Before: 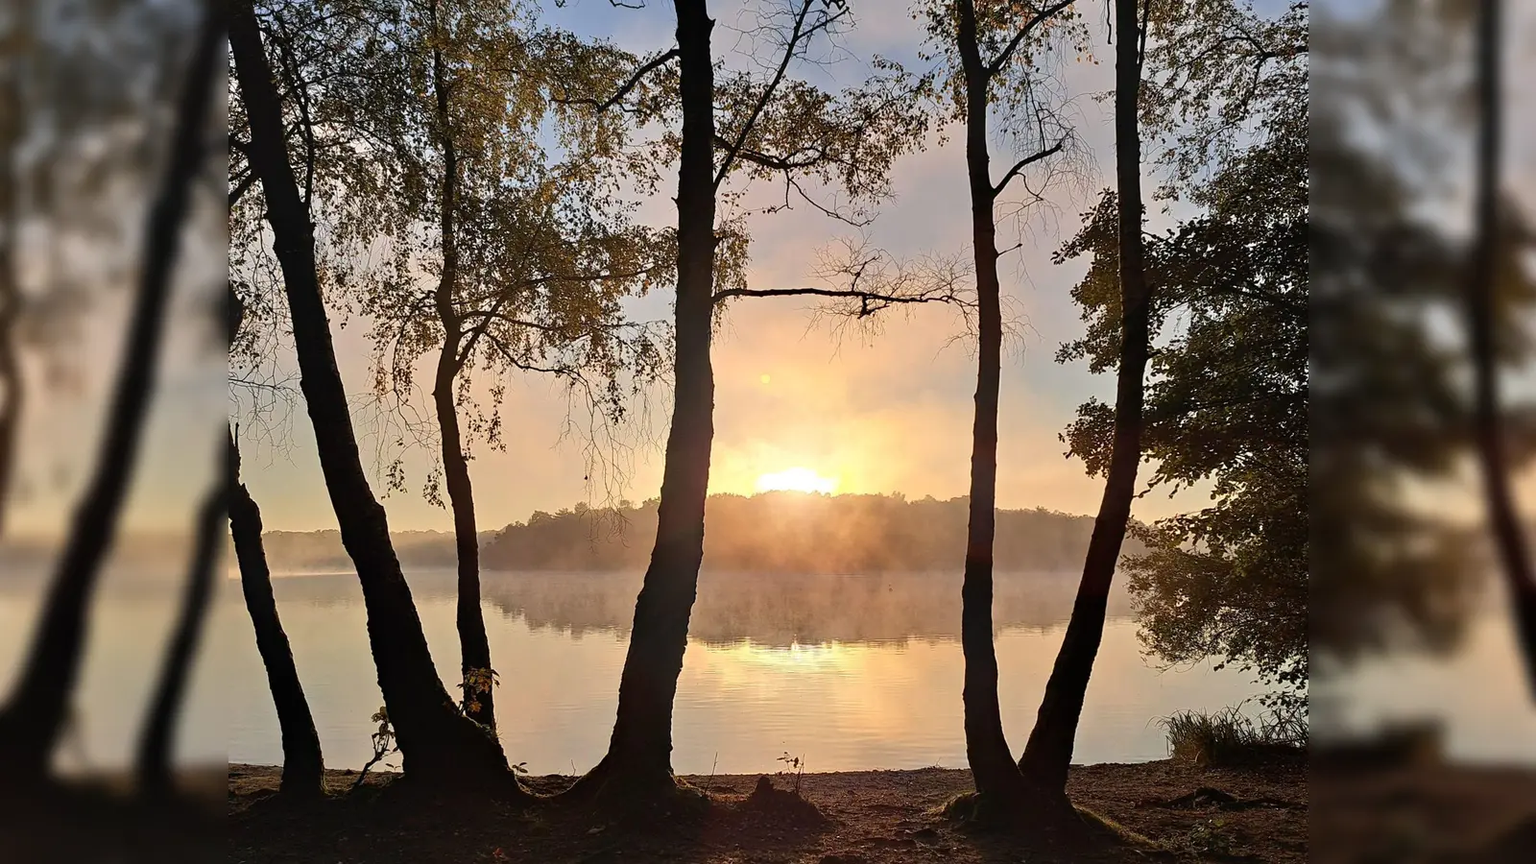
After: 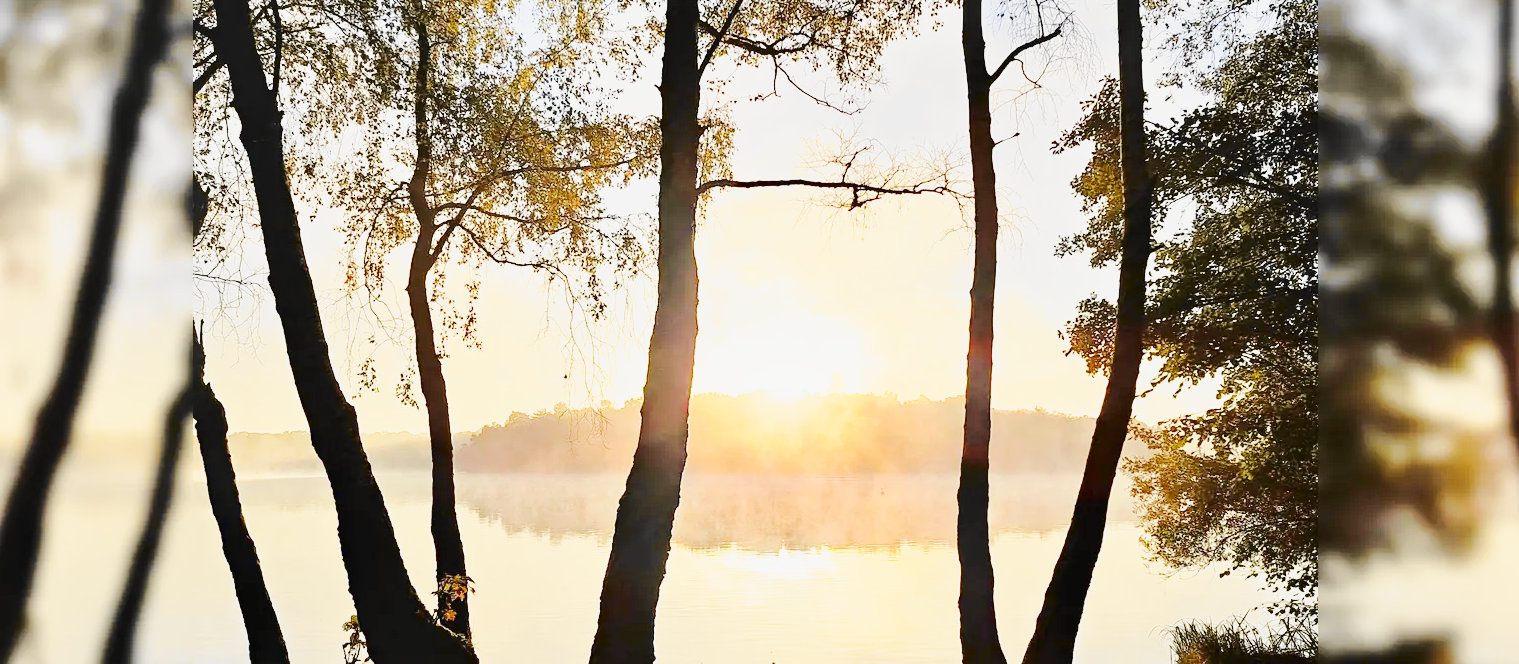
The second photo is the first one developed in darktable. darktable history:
base curve: curves: ch0 [(0, 0) (0.025, 0.046) (0.112, 0.277) (0.467, 0.74) (0.814, 0.929) (1, 0.942)], preserve colors none
exposure: black level correction 0, exposure 0.7 EV, compensate exposure bias true, compensate highlight preservation false
crop and rotate: left 2.903%, top 13.522%, right 2.136%, bottom 12.673%
tone curve: curves: ch0 [(0, 0.01) (0.097, 0.07) (0.204, 0.173) (0.447, 0.517) (0.539, 0.624) (0.733, 0.791) (0.879, 0.898) (1, 0.98)]; ch1 [(0, 0) (0.393, 0.415) (0.447, 0.448) (0.485, 0.494) (0.523, 0.509) (0.545, 0.541) (0.574, 0.561) (0.648, 0.674) (1, 1)]; ch2 [(0, 0) (0.369, 0.388) (0.449, 0.431) (0.499, 0.5) (0.521, 0.51) (0.53, 0.54) (0.564, 0.569) (0.674, 0.735) (1, 1)], color space Lab, independent channels, preserve colors none
